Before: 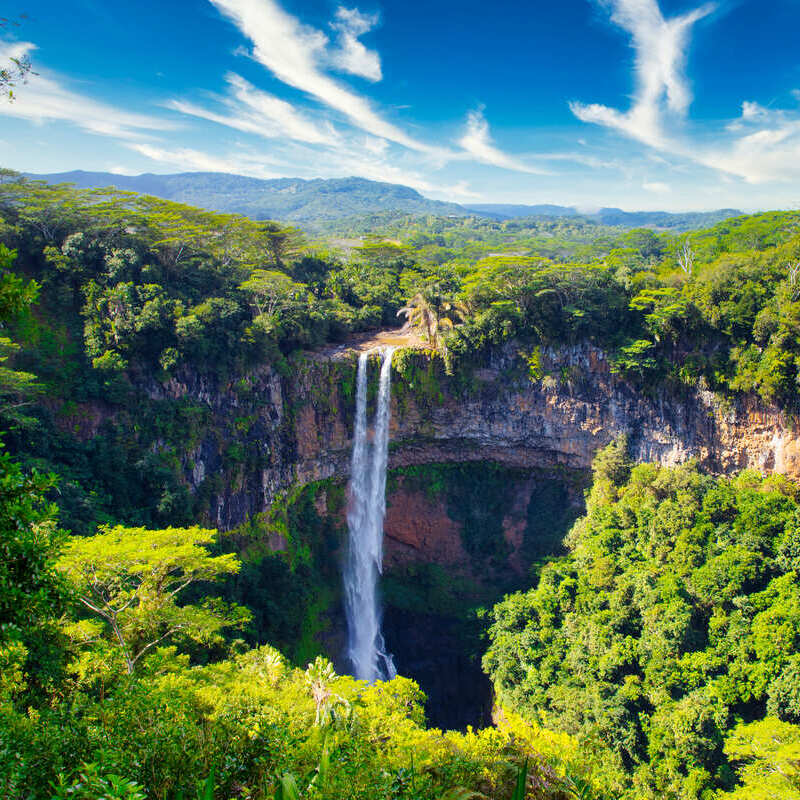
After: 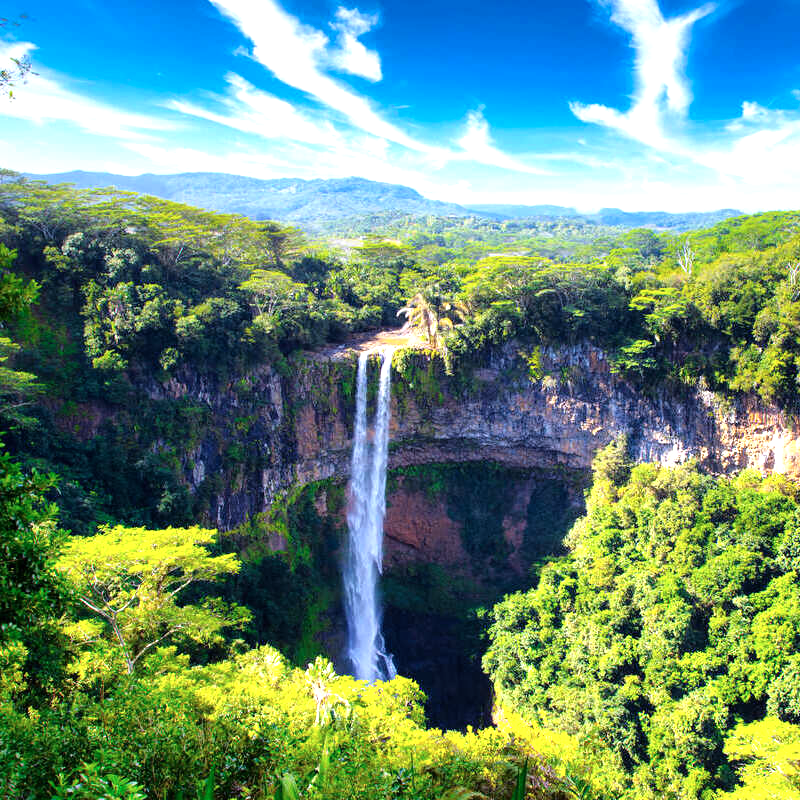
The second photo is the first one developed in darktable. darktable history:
tone equalizer: -8 EV -0.723 EV, -7 EV -0.712 EV, -6 EV -0.579 EV, -5 EV -0.422 EV, -3 EV 0.379 EV, -2 EV 0.6 EV, -1 EV 0.693 EV, +0 EV 0.772 EV
color calibration: illuminant as shot in camera, x 0.358, y 0.373, temperature 4628.91 K
